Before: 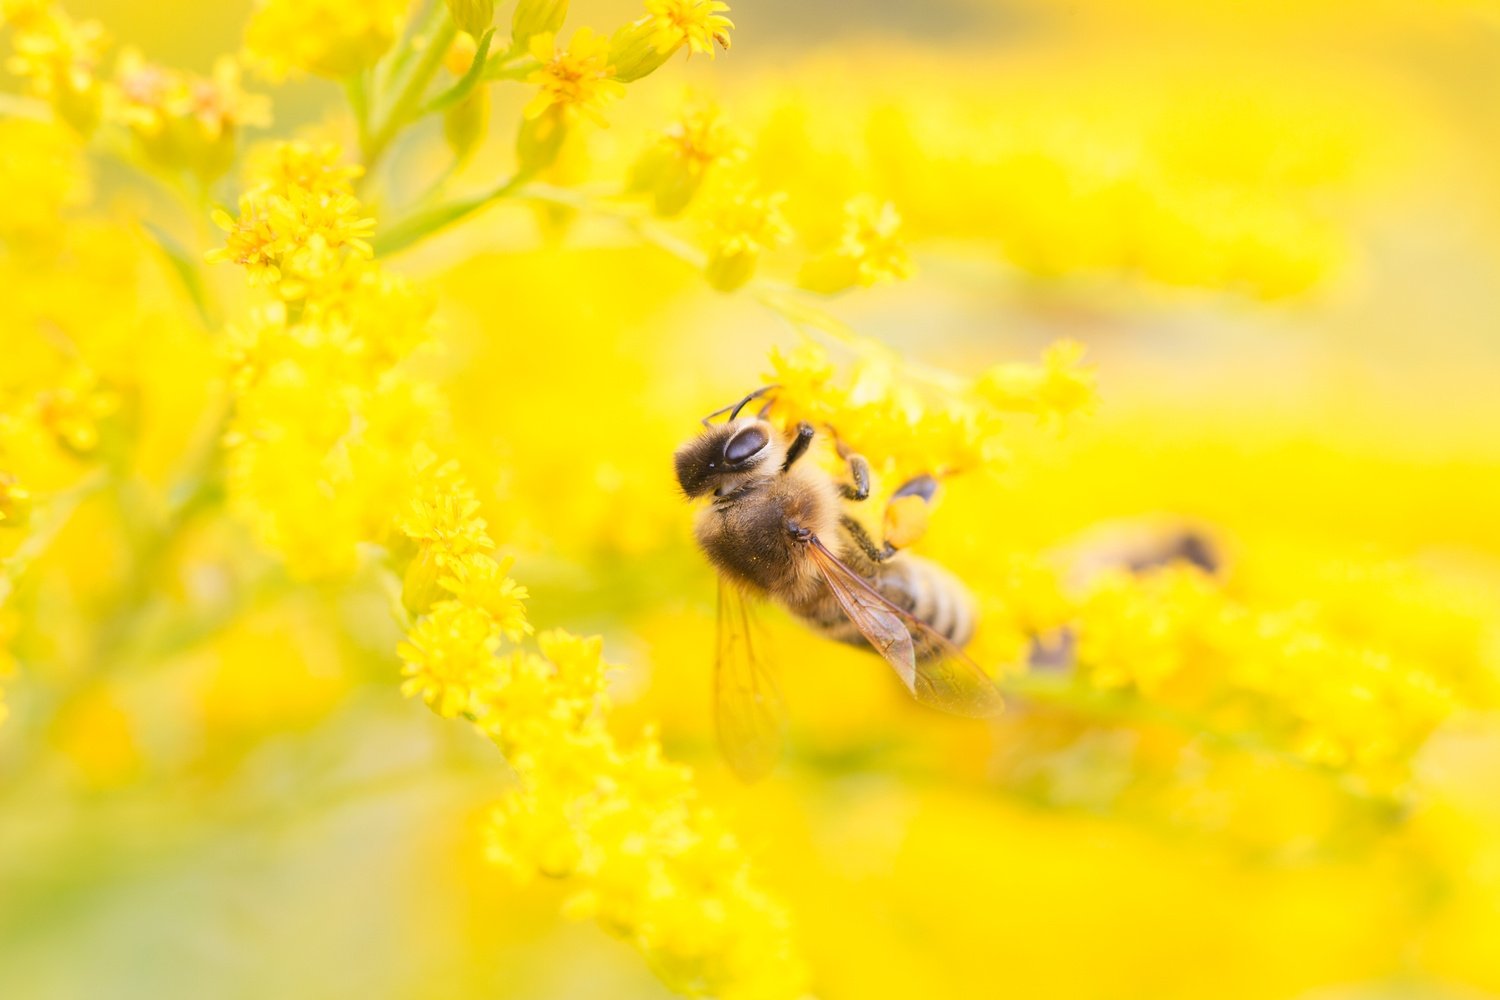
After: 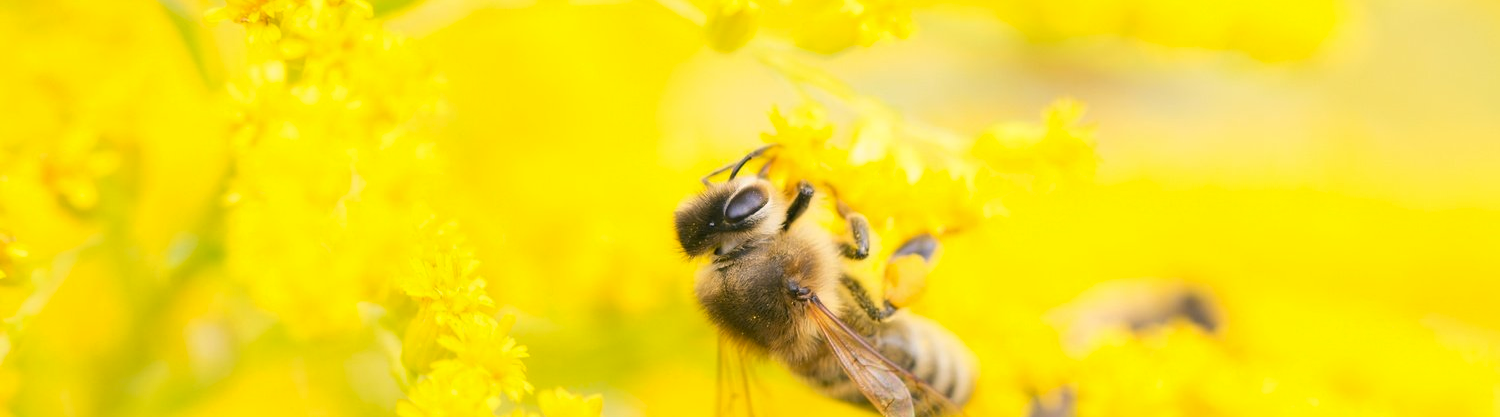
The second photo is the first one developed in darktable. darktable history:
crop and rotate: top 24.106%, bottom 34.122%
color correction: highlights a* -0.543, highlights b* 9.11, shadows a* -8.75, shadows b* 0.803
